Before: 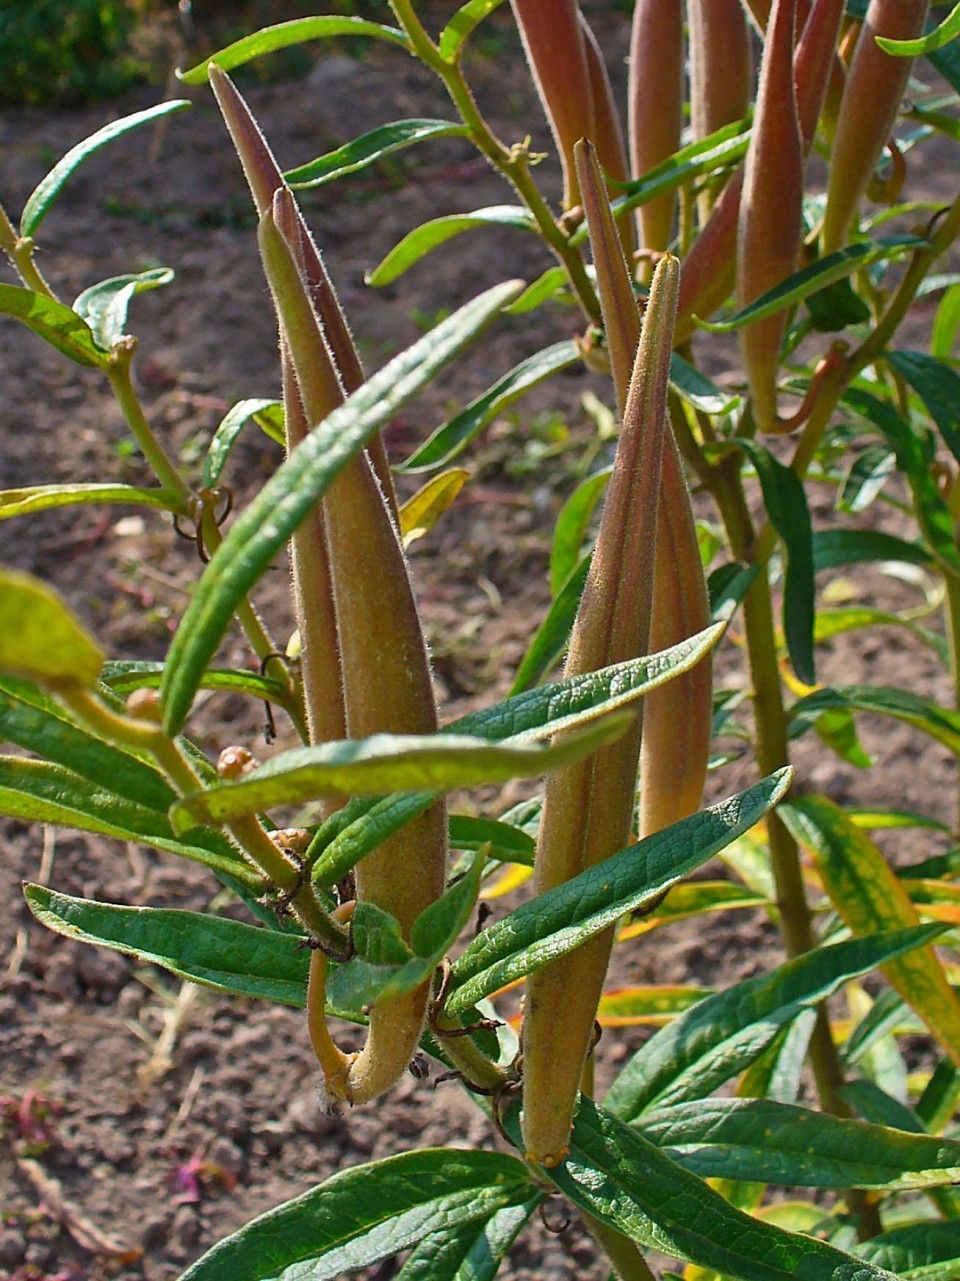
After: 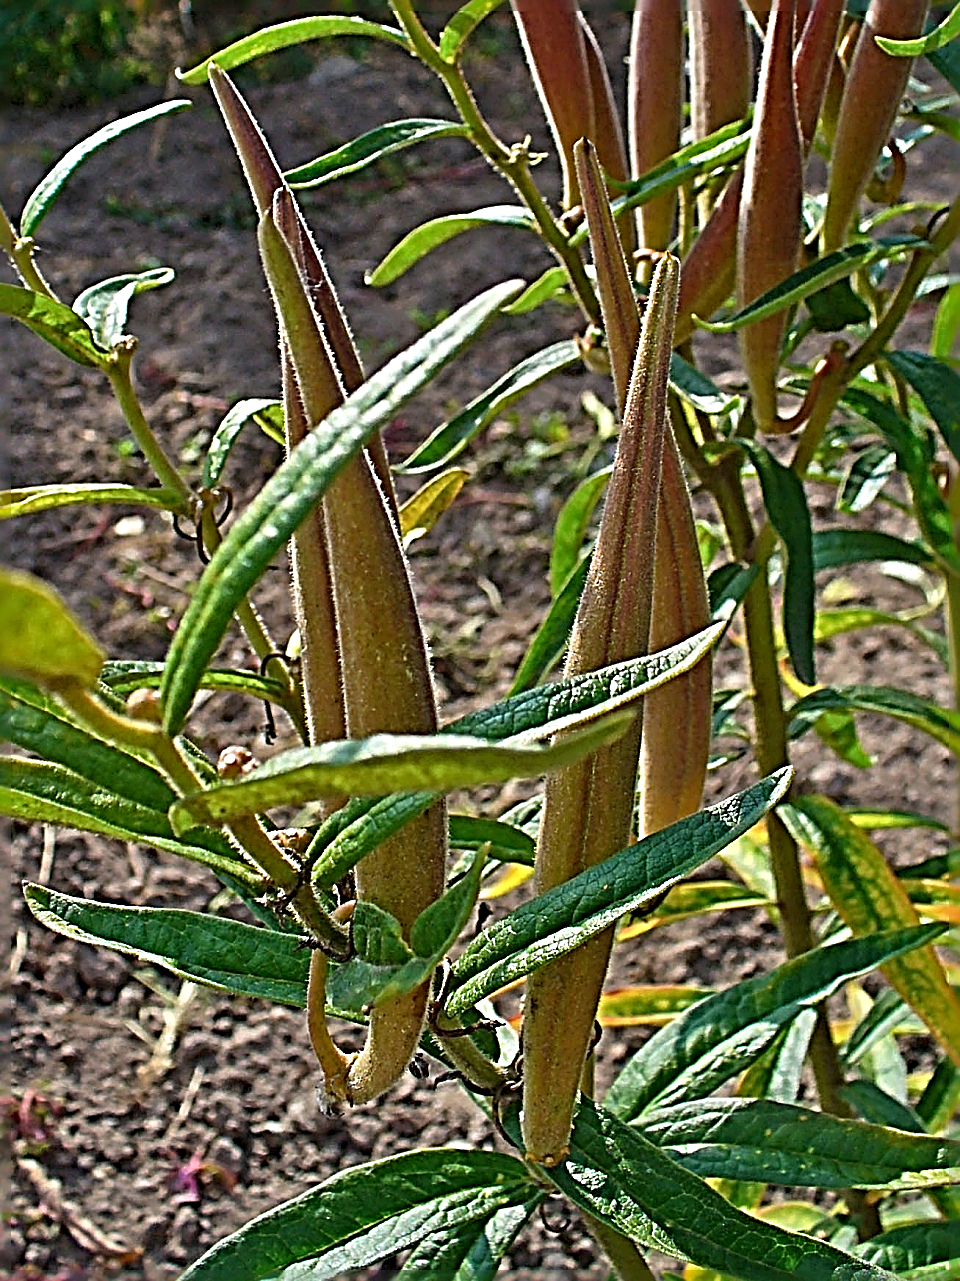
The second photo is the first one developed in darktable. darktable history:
white balance: red 0.978, blue 0.999
sharpen: radius 4.001, amount 2
